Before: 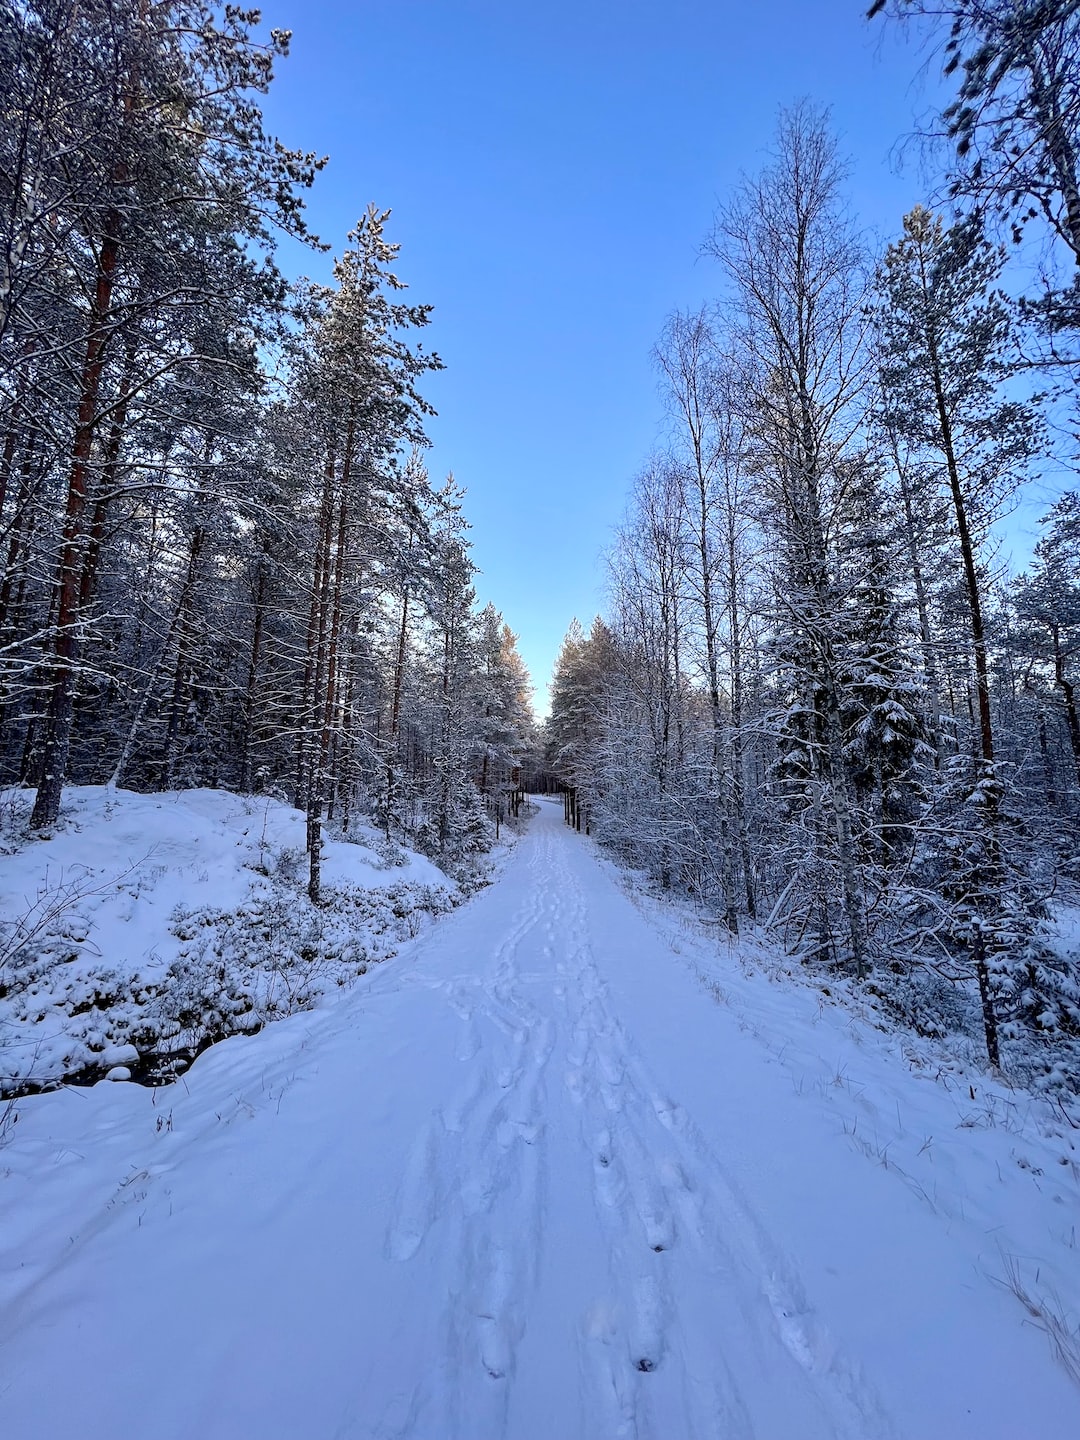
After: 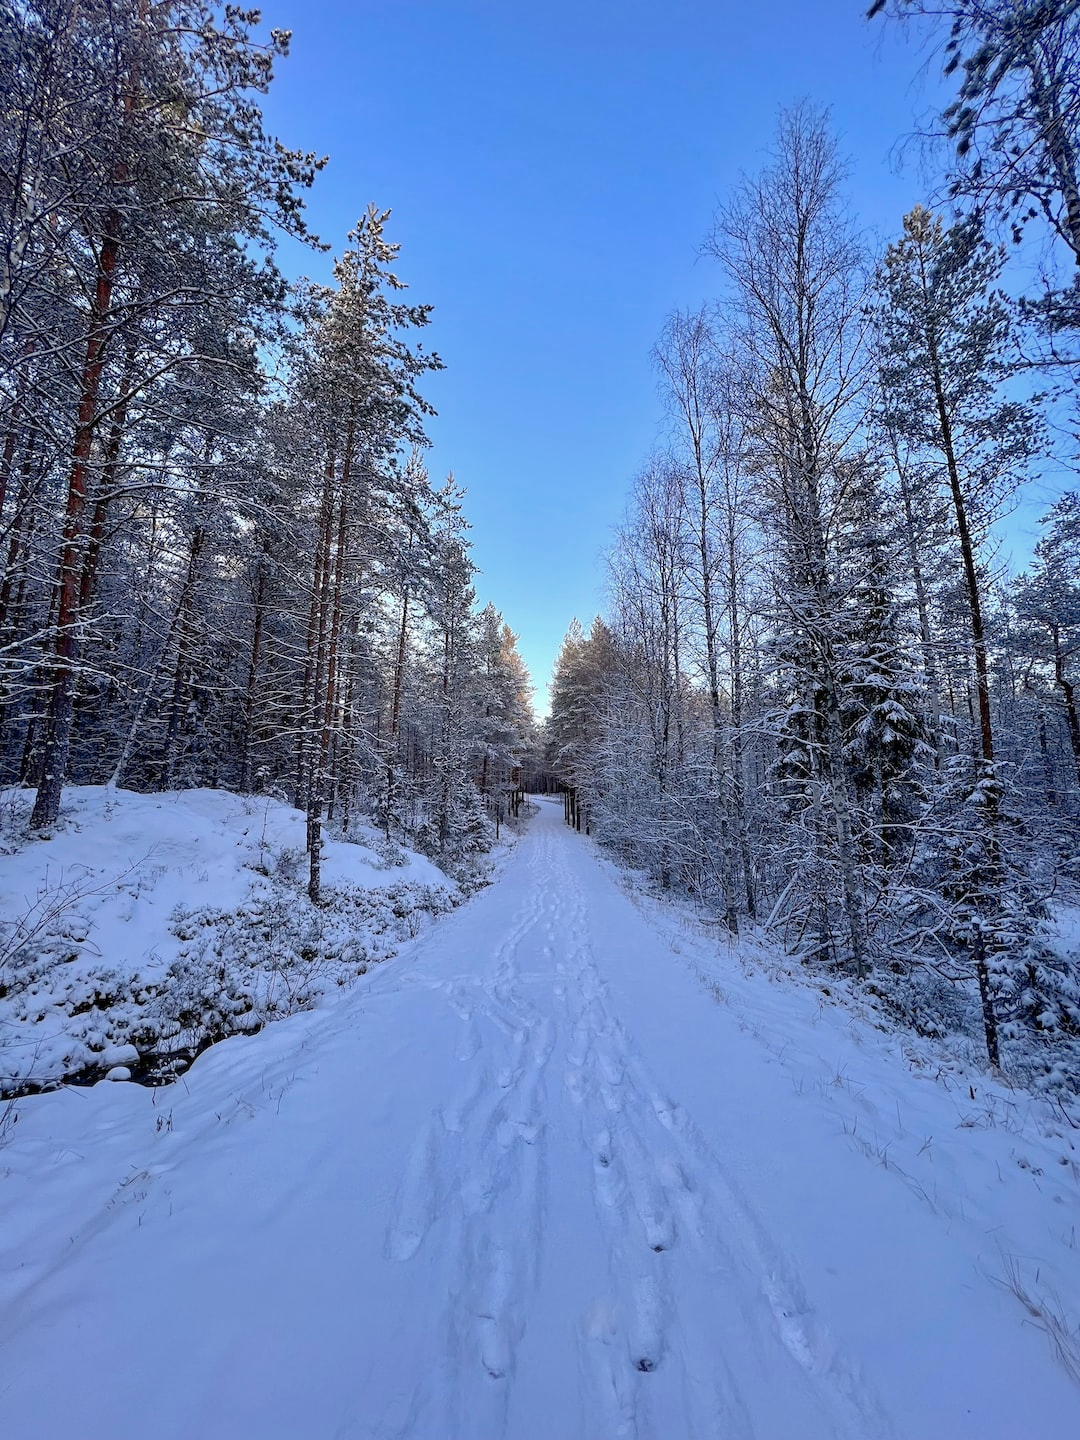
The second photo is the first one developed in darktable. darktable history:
shadows and highlights: highlights color adjustment 49.27%
